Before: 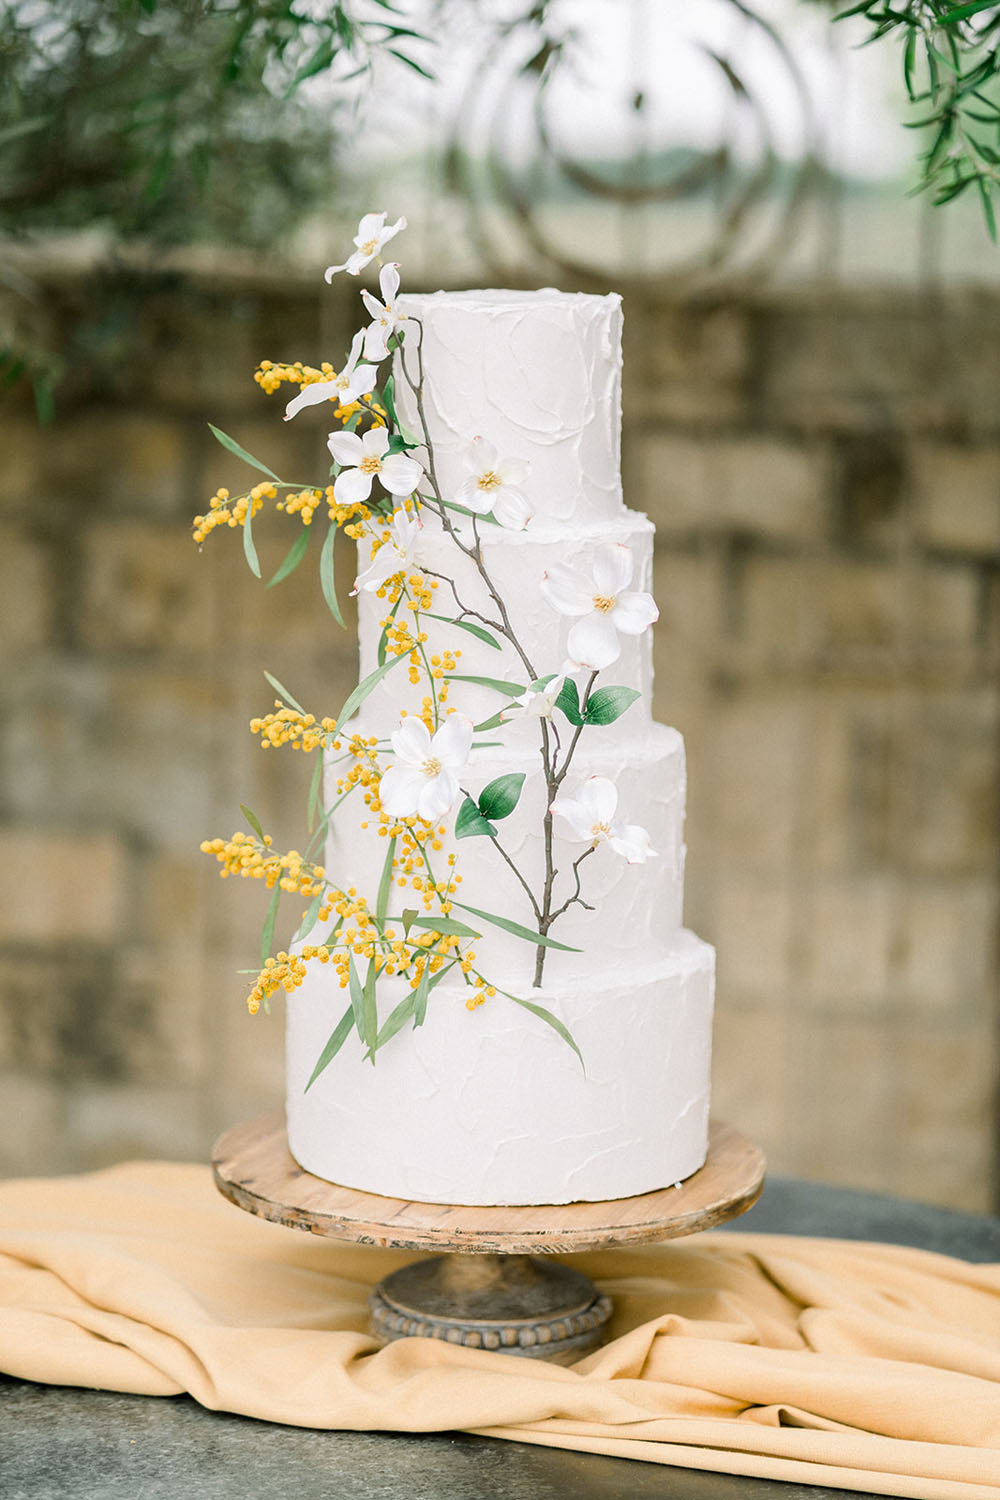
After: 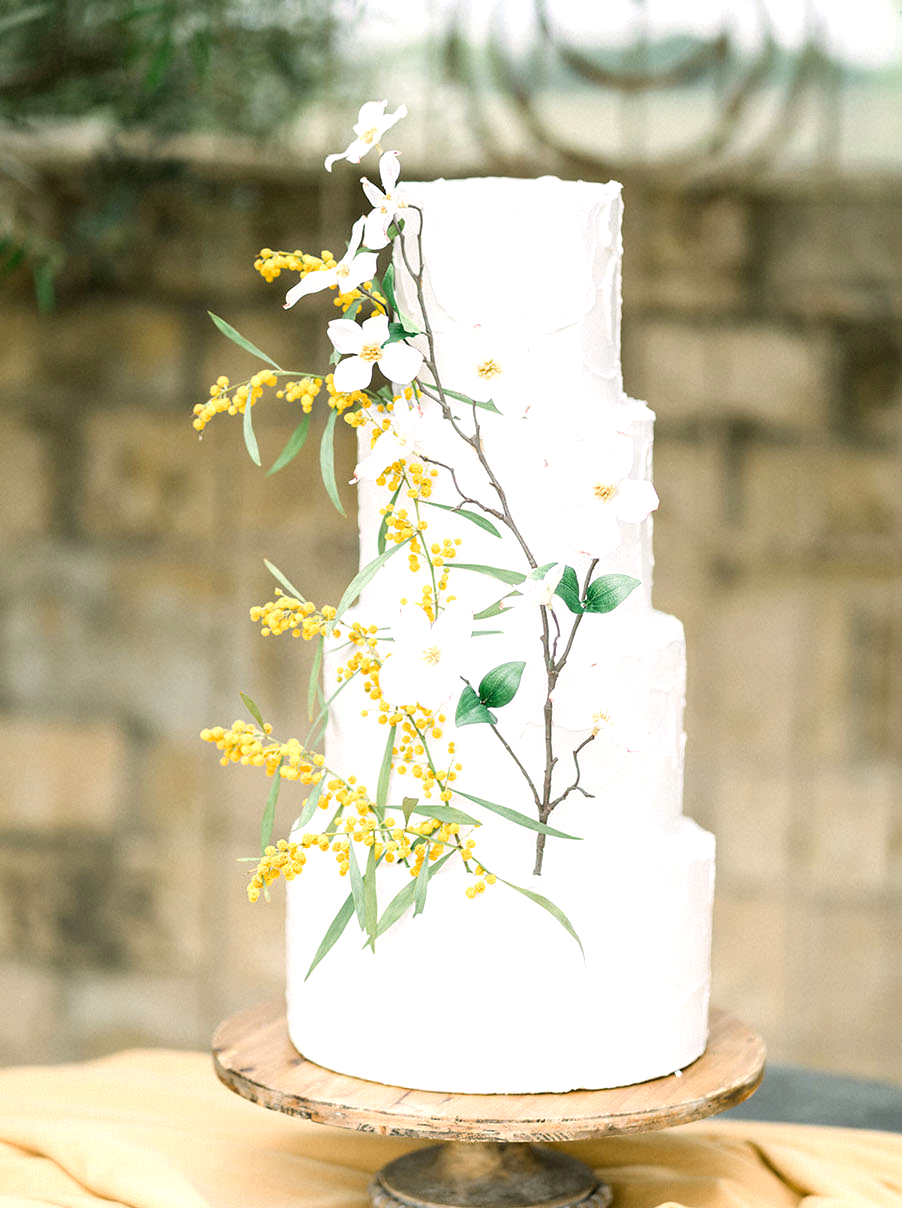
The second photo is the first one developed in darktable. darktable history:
crop: top 7.49%, right 9.717%, bottom 11.943%
exposure: black level correction 0, exposure 0.5 EV, compensate highlight preservation false
